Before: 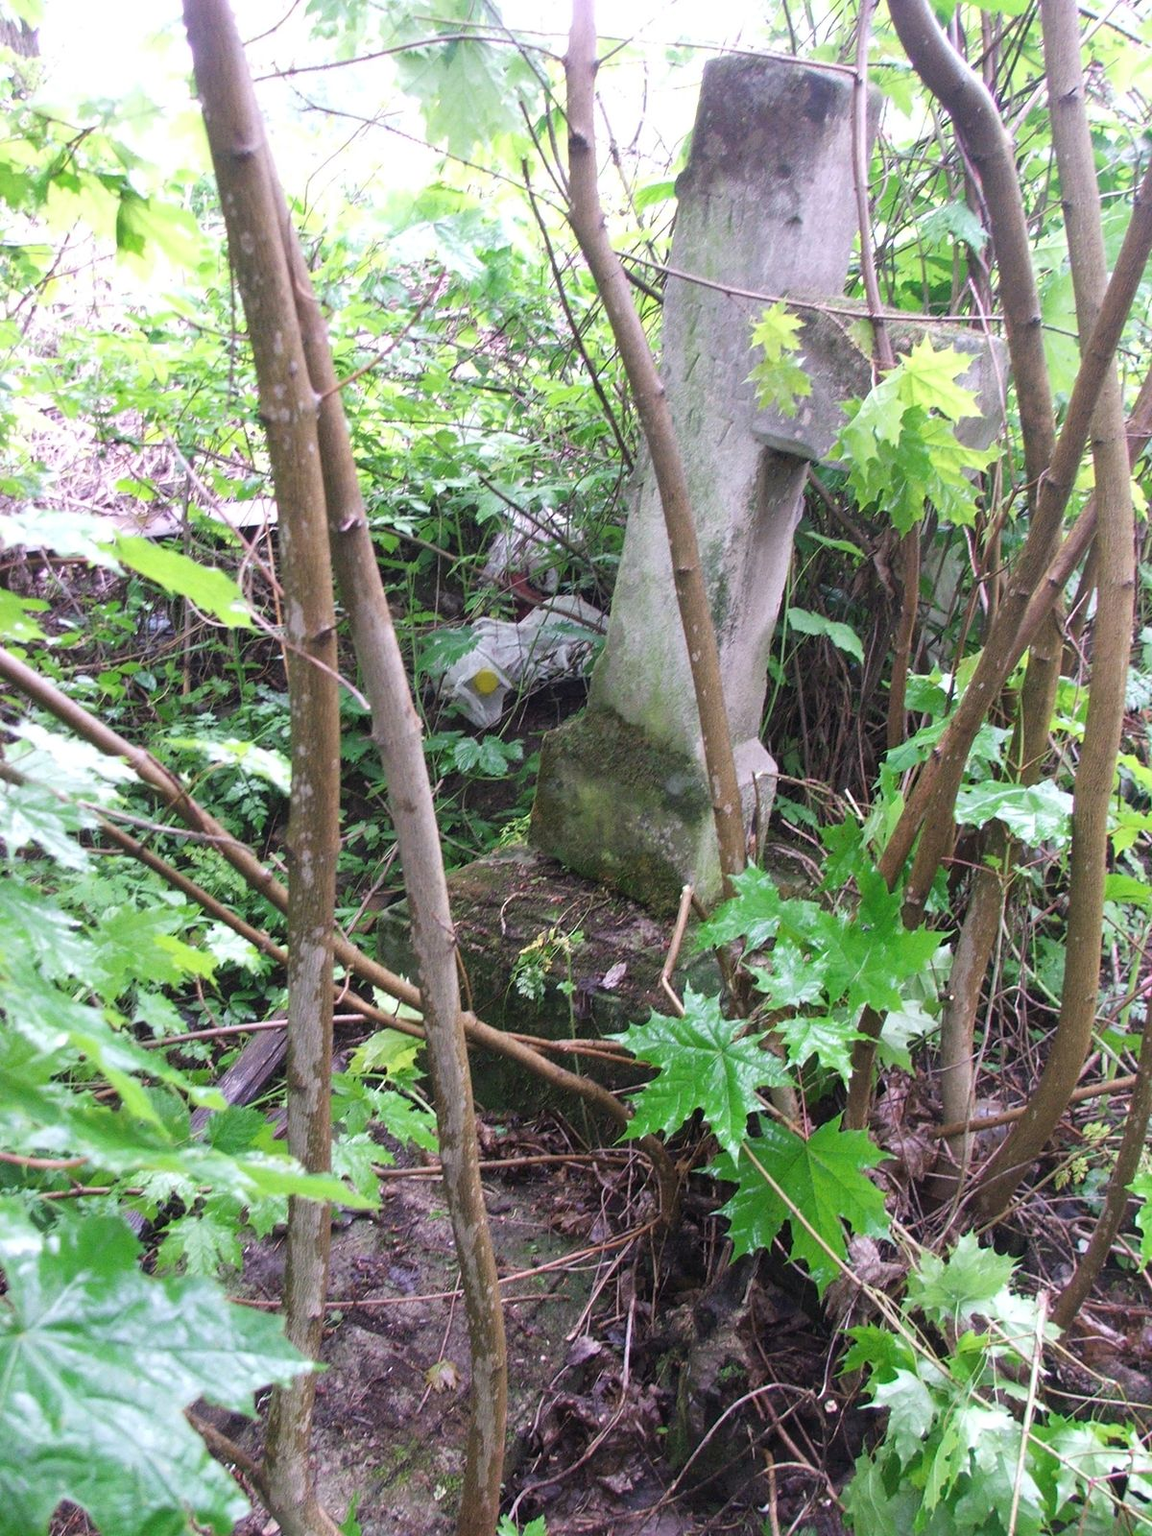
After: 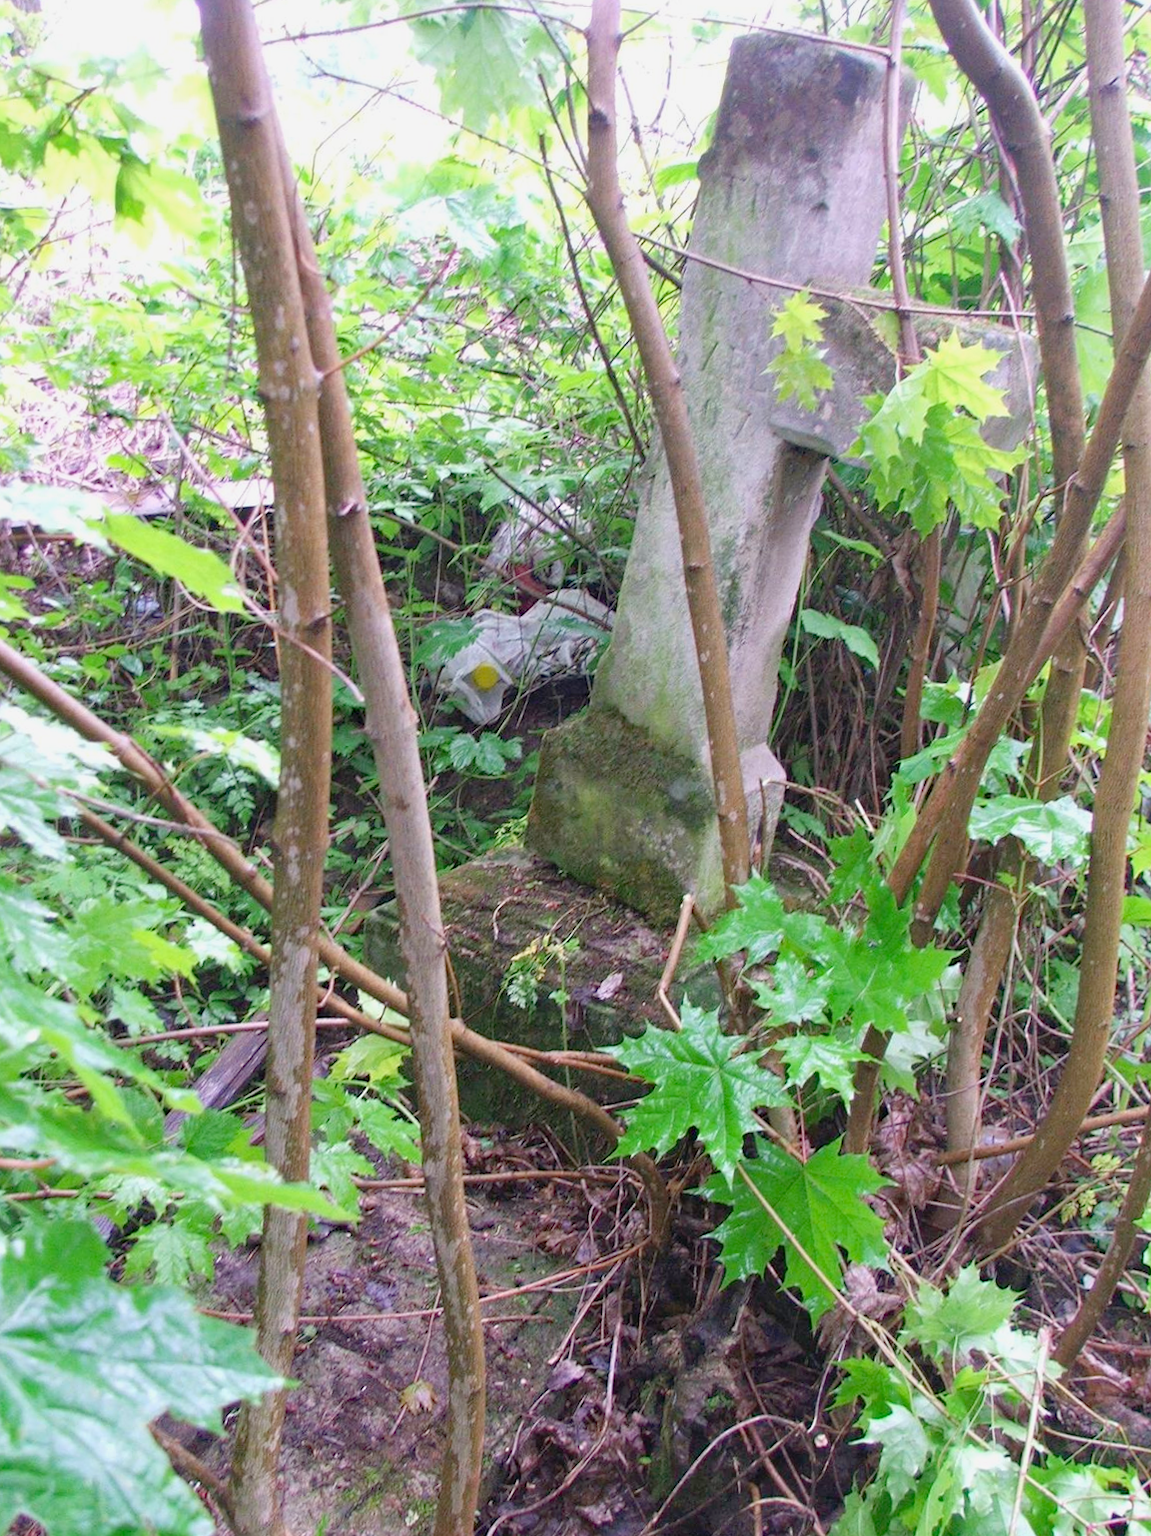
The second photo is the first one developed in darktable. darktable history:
crop and rotate: angle -1.74°
levels: levels [0, 0.445, 1]
exposure: exposure -0.181 EV, compensate highlight preservation false
haze removal: compatibility mode true, adaptive false
